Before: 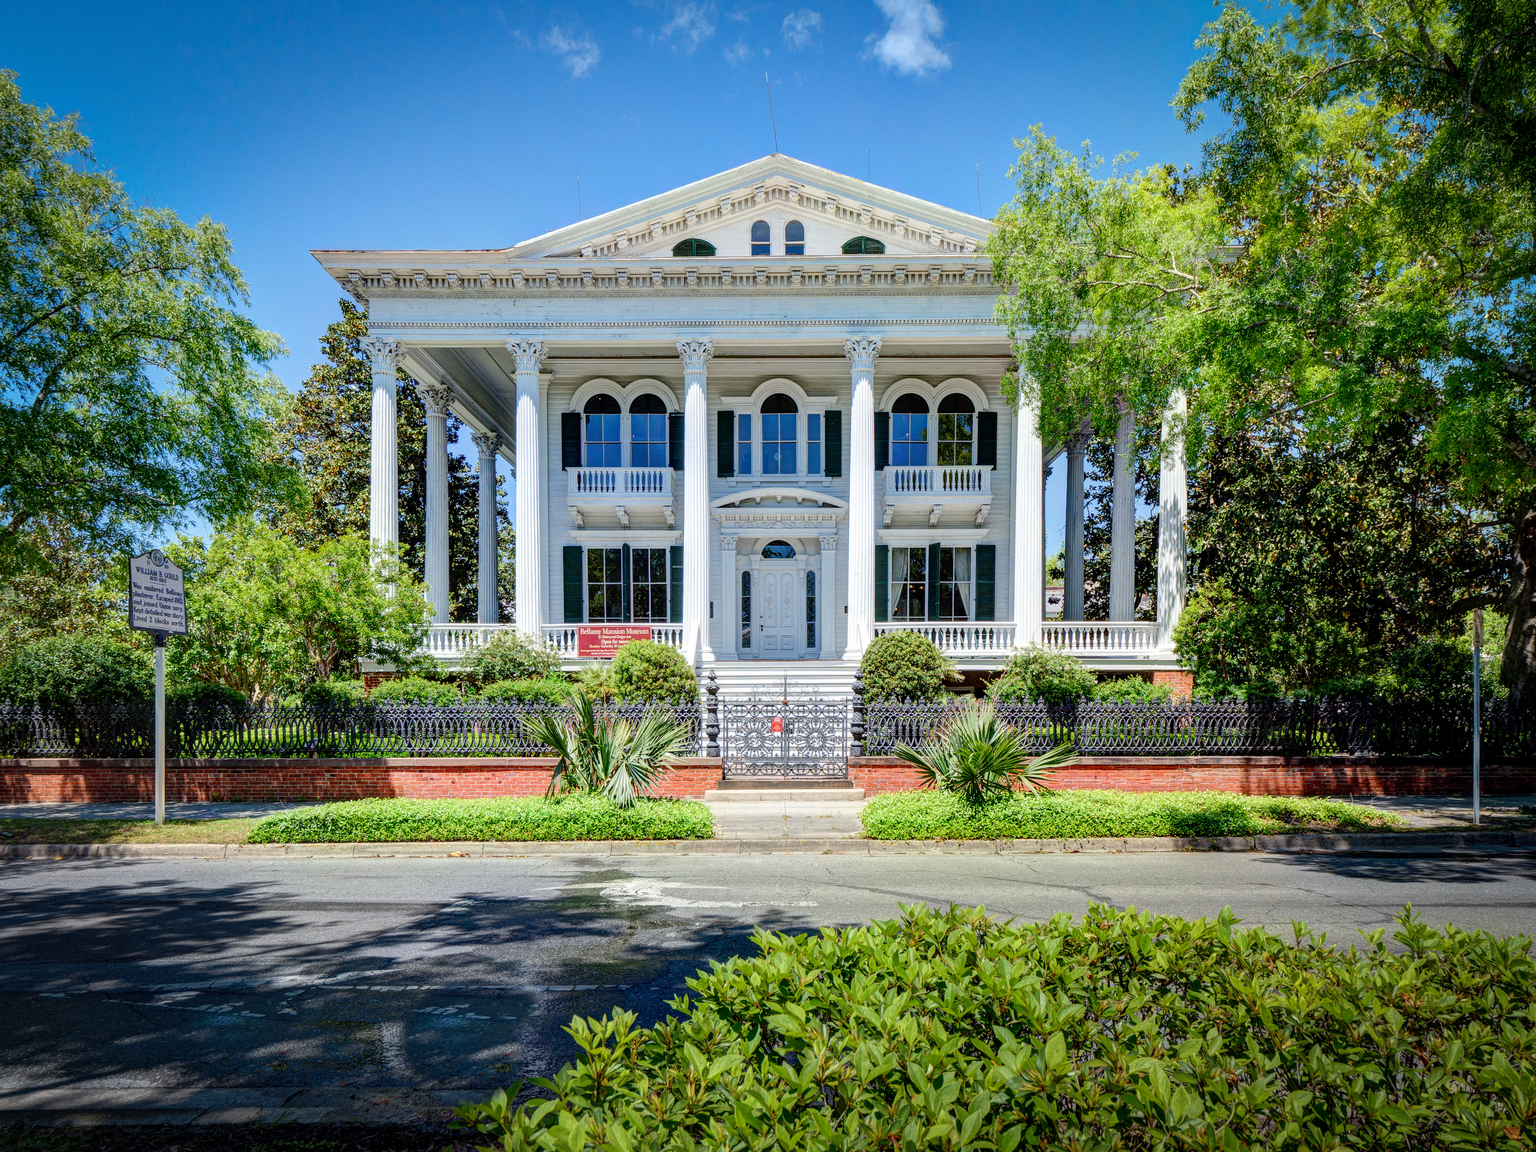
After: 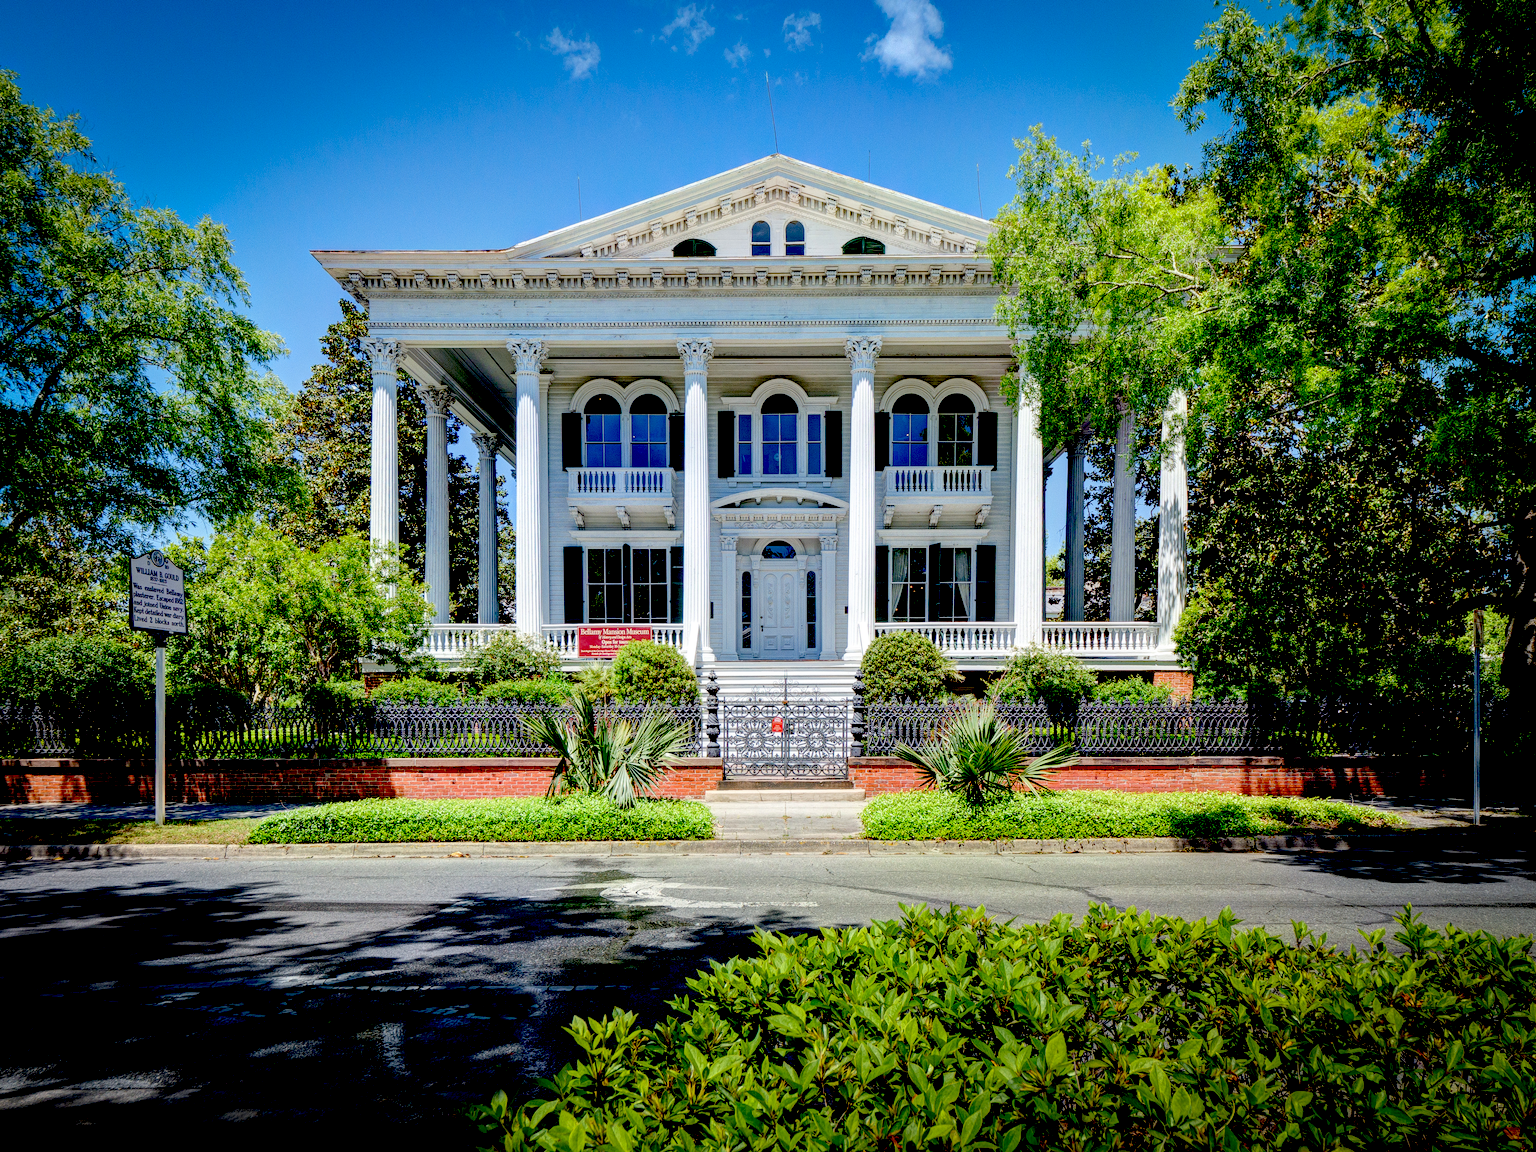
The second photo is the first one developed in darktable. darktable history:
exposure: black level correction 0.057, compensate highlight preservation false
